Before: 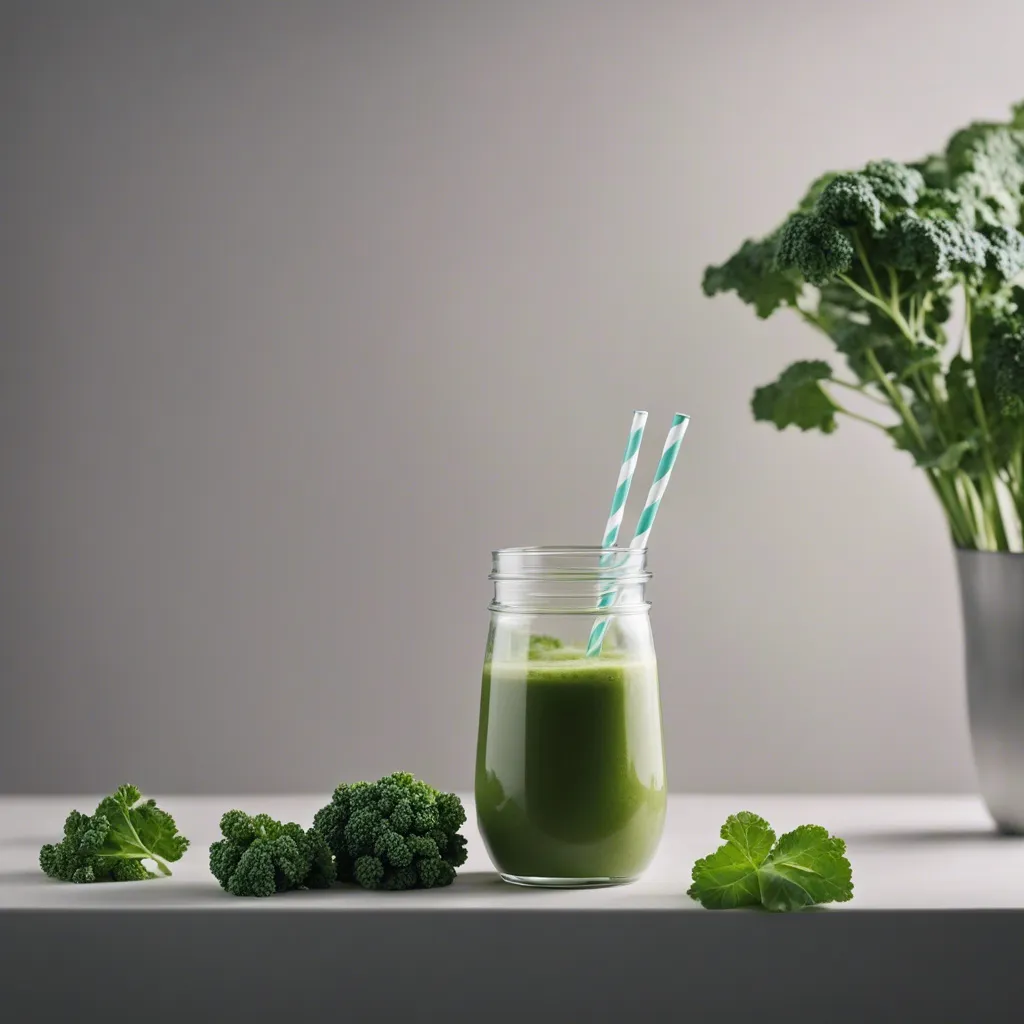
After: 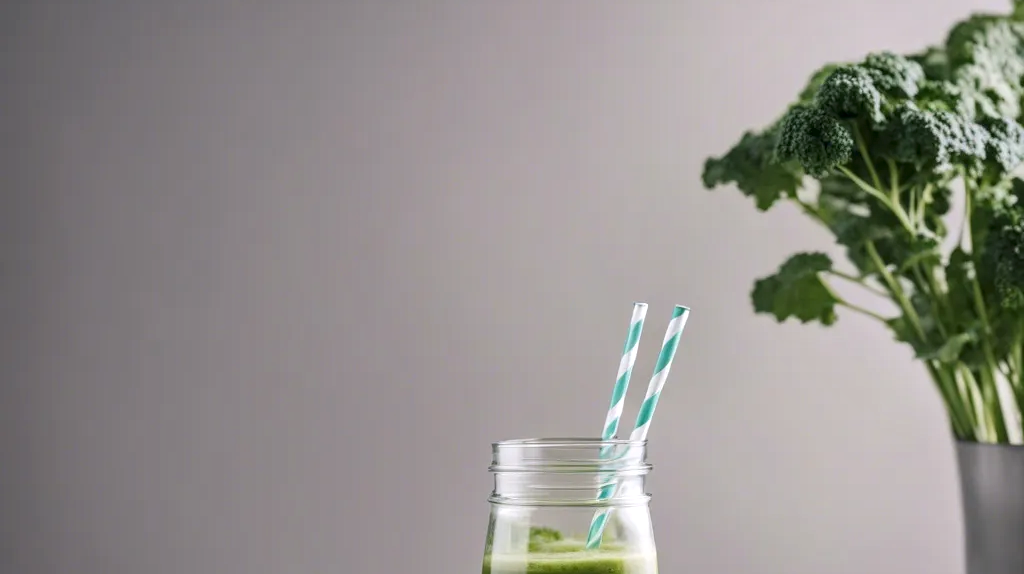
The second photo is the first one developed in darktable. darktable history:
white balance: red 1.009, blue 1.027
crop and rotate: top 10.605%, bottom 33.274%
local contrast: on, module defaults
